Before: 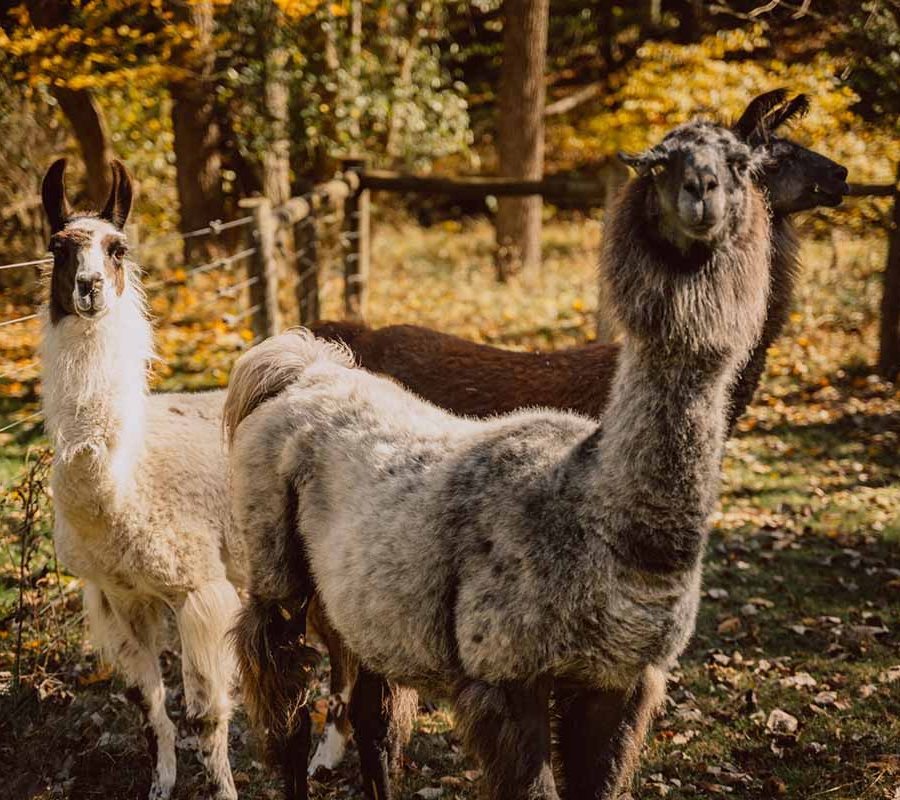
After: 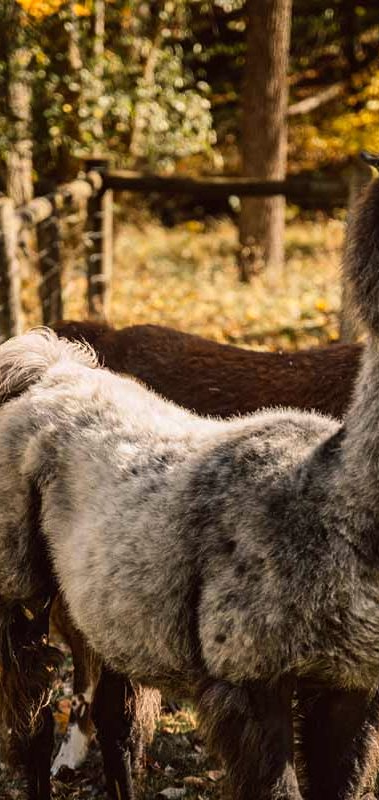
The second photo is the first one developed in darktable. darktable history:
crop: left 28.583%, right 29.231%
tone equalizer: -8 EV -0.417 EV, -7 EV -0.389 EV, -6 EV -0.333 EV, -5 EV -0.222 EV, -3 EV 0.222 EV, -2 EV 0.333 EV, -1 EV 0.389 EV, +0 EV 0.417 EV, edges refinement/feathering 500, mask exposure compensation -1.57 EV, preserve details no
